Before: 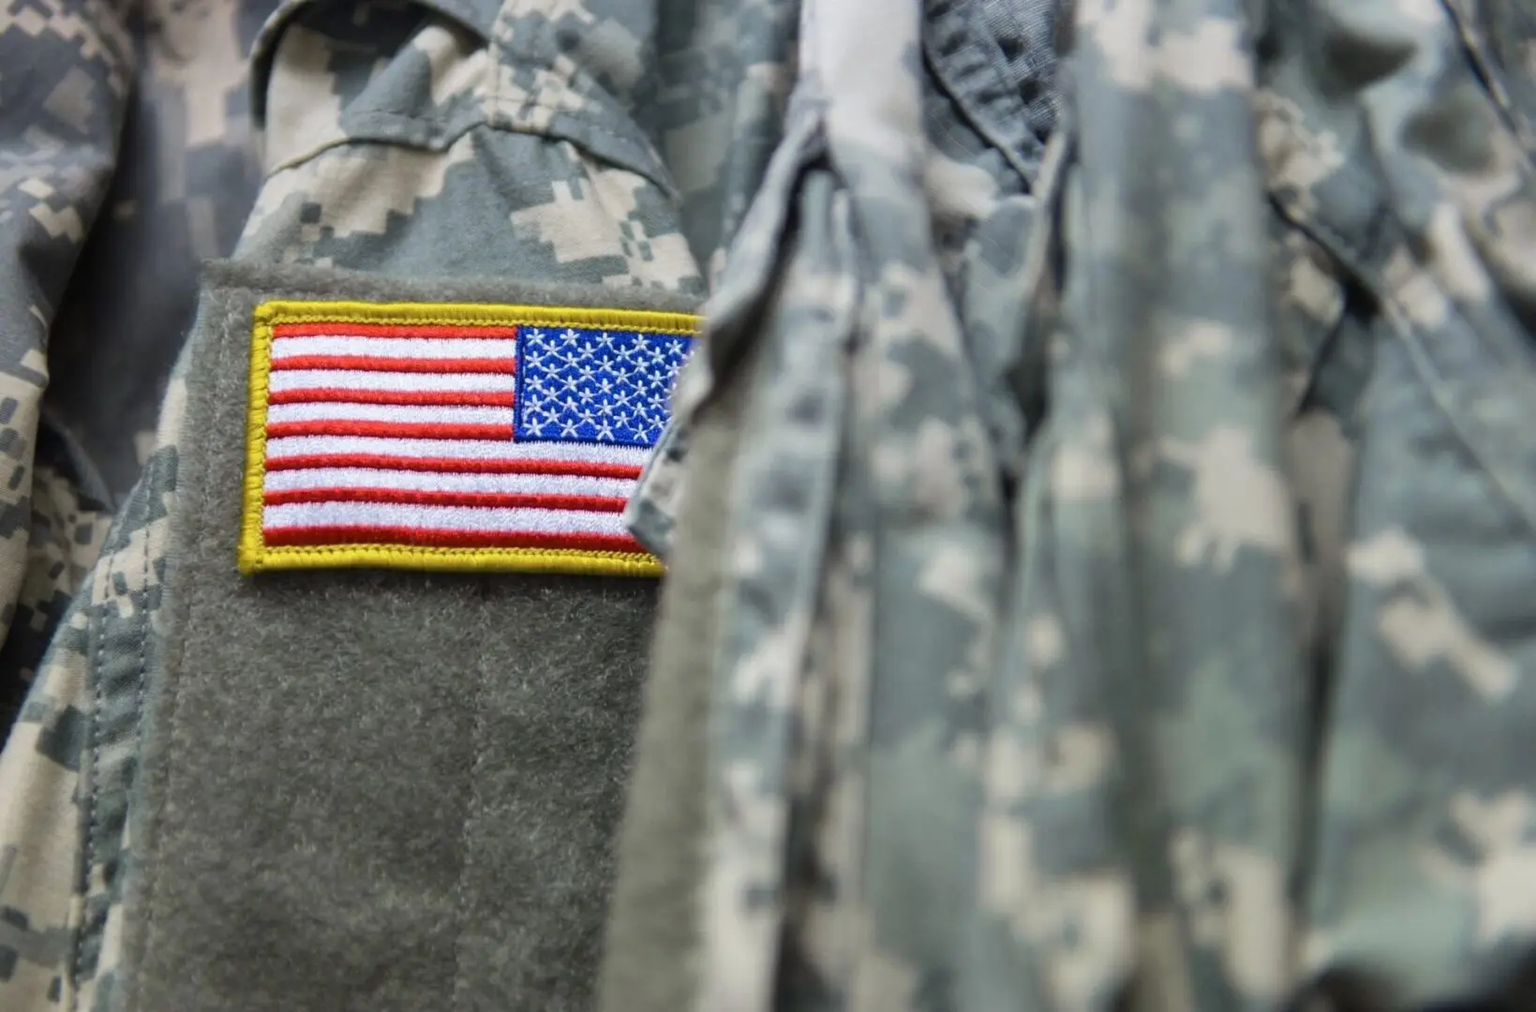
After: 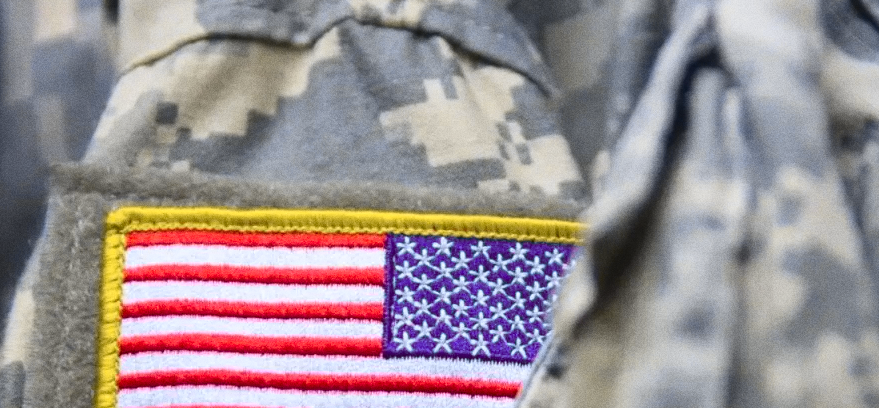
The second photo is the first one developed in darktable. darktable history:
tone curve: curves: ch0 [(0, 0.036) (0.119, 0.115) (0.466, 0.498) (0.715, 0.767) (0.817, 0.865) (1, 0.998)]; ch1 [(0, 0) (0.377, 0.424) (0.442, 0.491) (0.487, 0.498) (0.514, 0.512) (0.536, 0.577) (0.66, 0.724) (1, 1)]; ch2 [(0, 0) (0.38, 0.405) (0.463, 0.443) (0.492, 0.486) (0.526, 0.541) (0.578, 0.598) (1, 1)], color space Lab, independent channels, preserve colors none
crop: left 10.121%, top 10.631%, right 36.218%, bottom 51.526%
grain: coarseness 0.09 ISO
